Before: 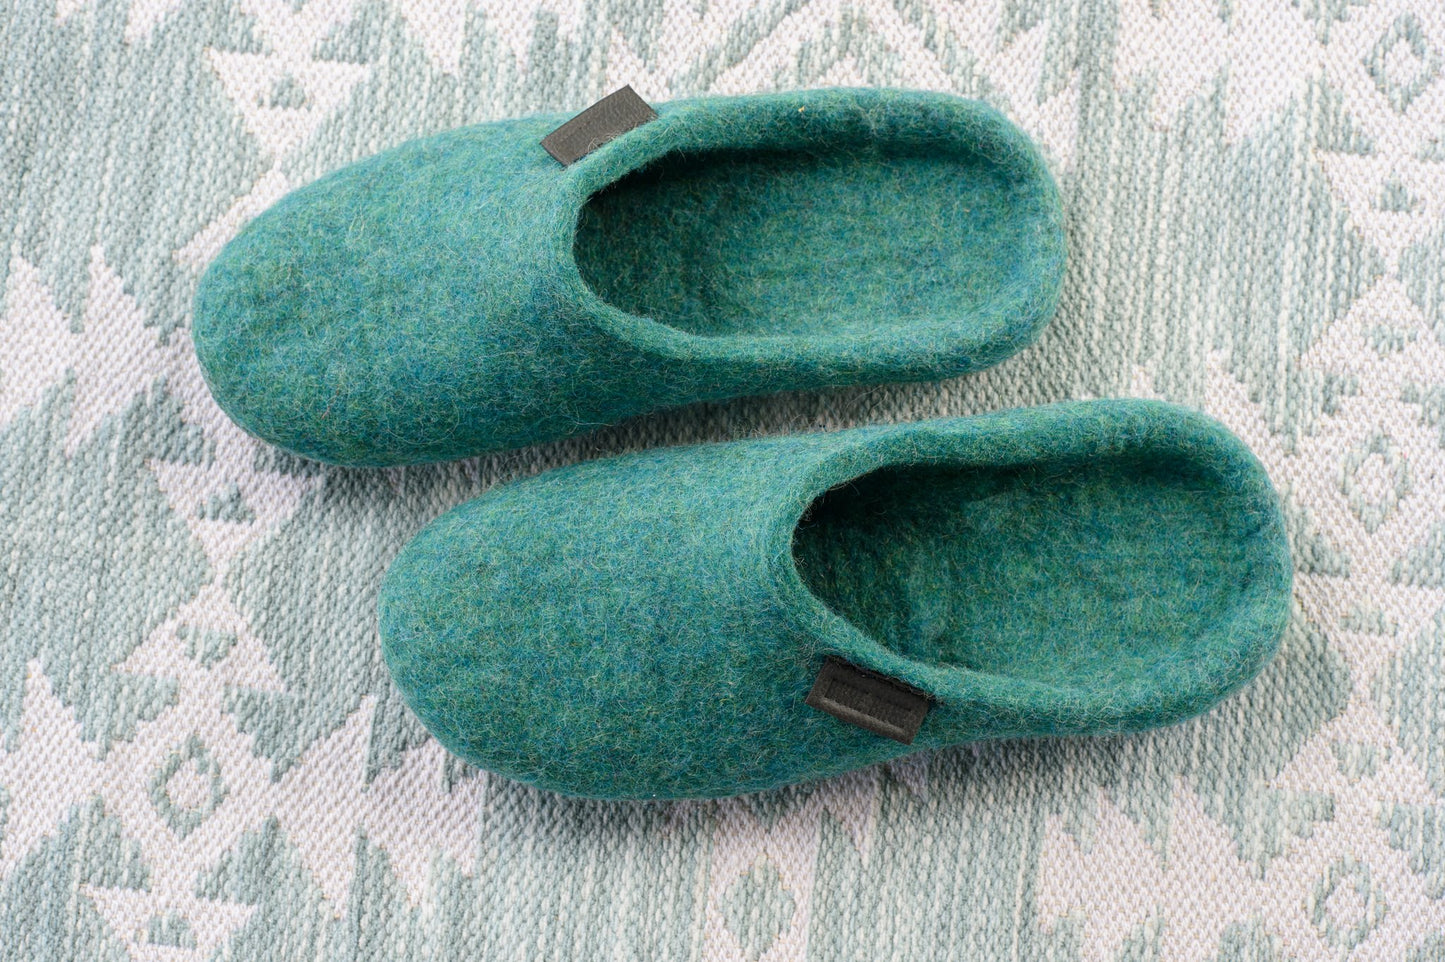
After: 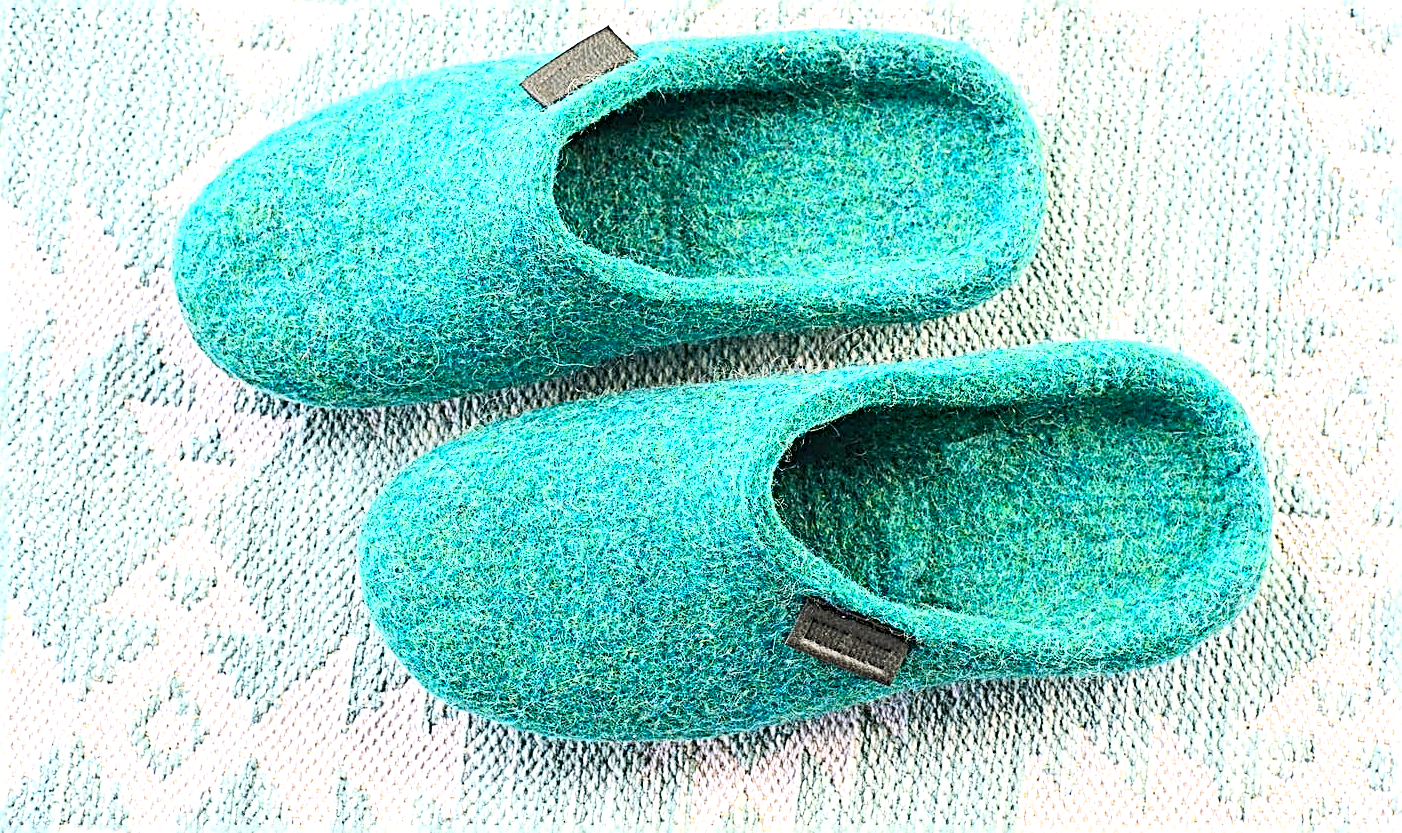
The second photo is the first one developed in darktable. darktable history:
contrast brightness saturation: contrast 0.242, brightness 0.269, saturation 0.39
haze removal: compatibility mode true, adaptive false
crop: left 1.421%, top 6.148%, right 1.51%, bottom 7.214%
sharpen: radius 3.162, amount 1.716
exposure: exposure 1 EV, compensate highlight preservation false
